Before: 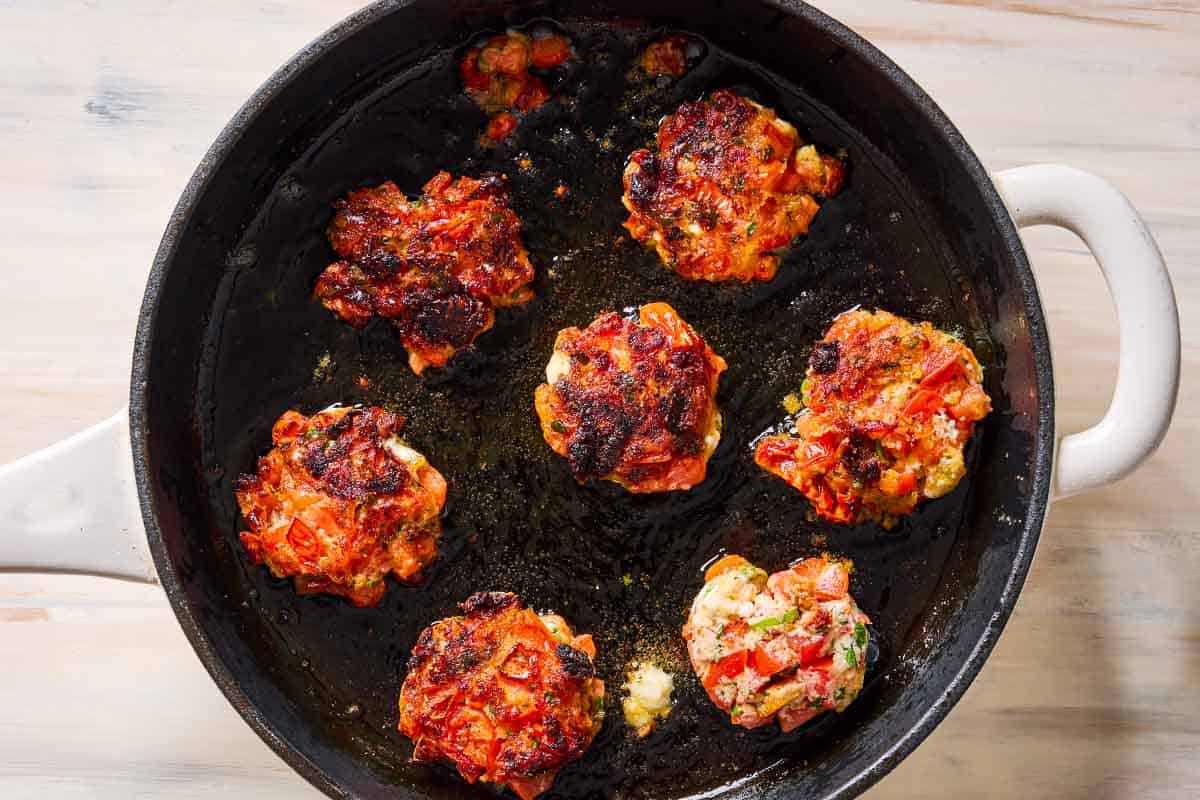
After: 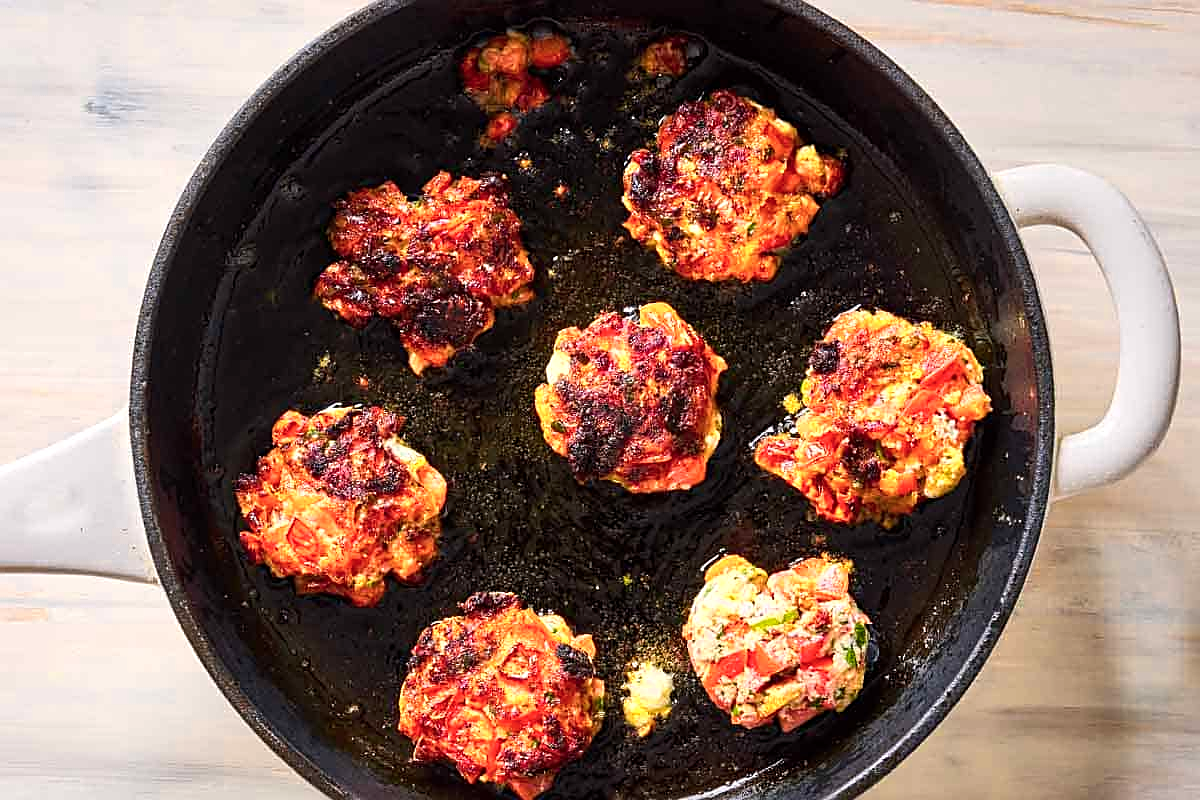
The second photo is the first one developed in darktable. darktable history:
color zones: curves: ch0 [(0.099, 0.624) (0.257, 0.596) (0.384, 0.376) (0.529, 0.492) (0.697, 0.564) (0.768, 0.532) (0.908, 0.644)]; ch1 [(0.112, 0.564) (0.254, 0.612) (0.432, 0.676) (0.592, 0.456) (0.743, 0.684) (0.888, 0.536)]; ch2 [(0.25, 0.5) (0.469, 0.36) (0.75, 0.5)]
sharpen: on, module defaults
